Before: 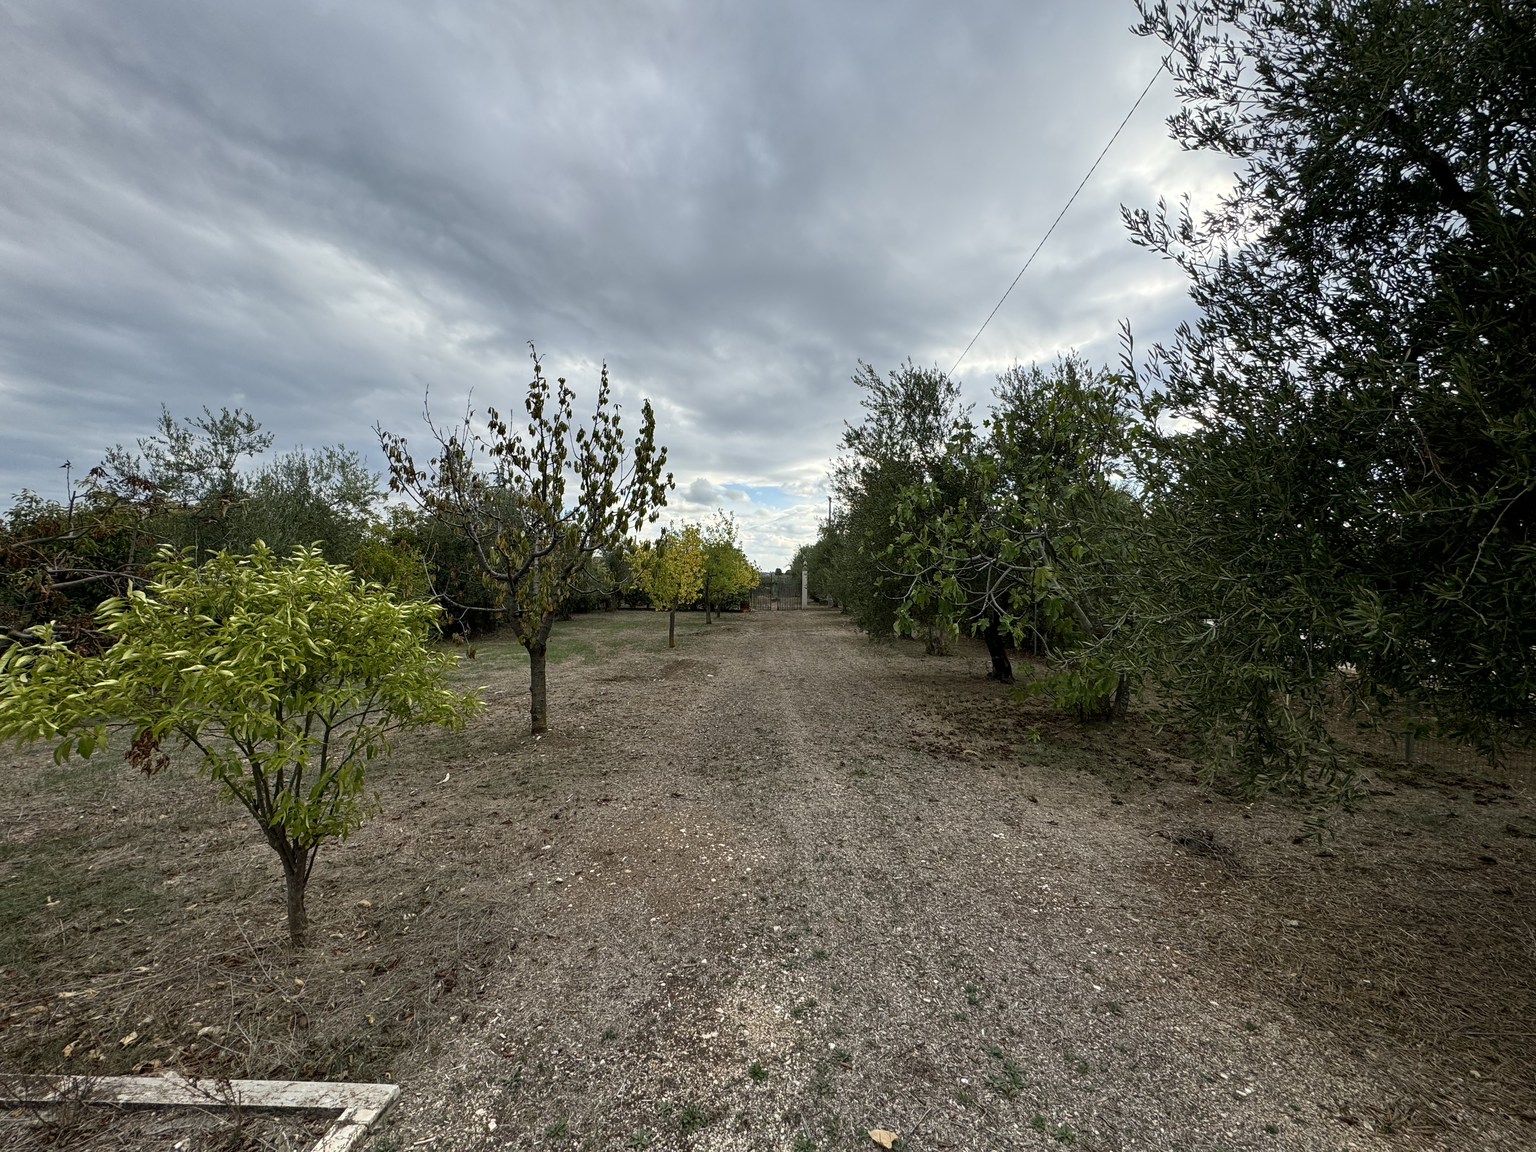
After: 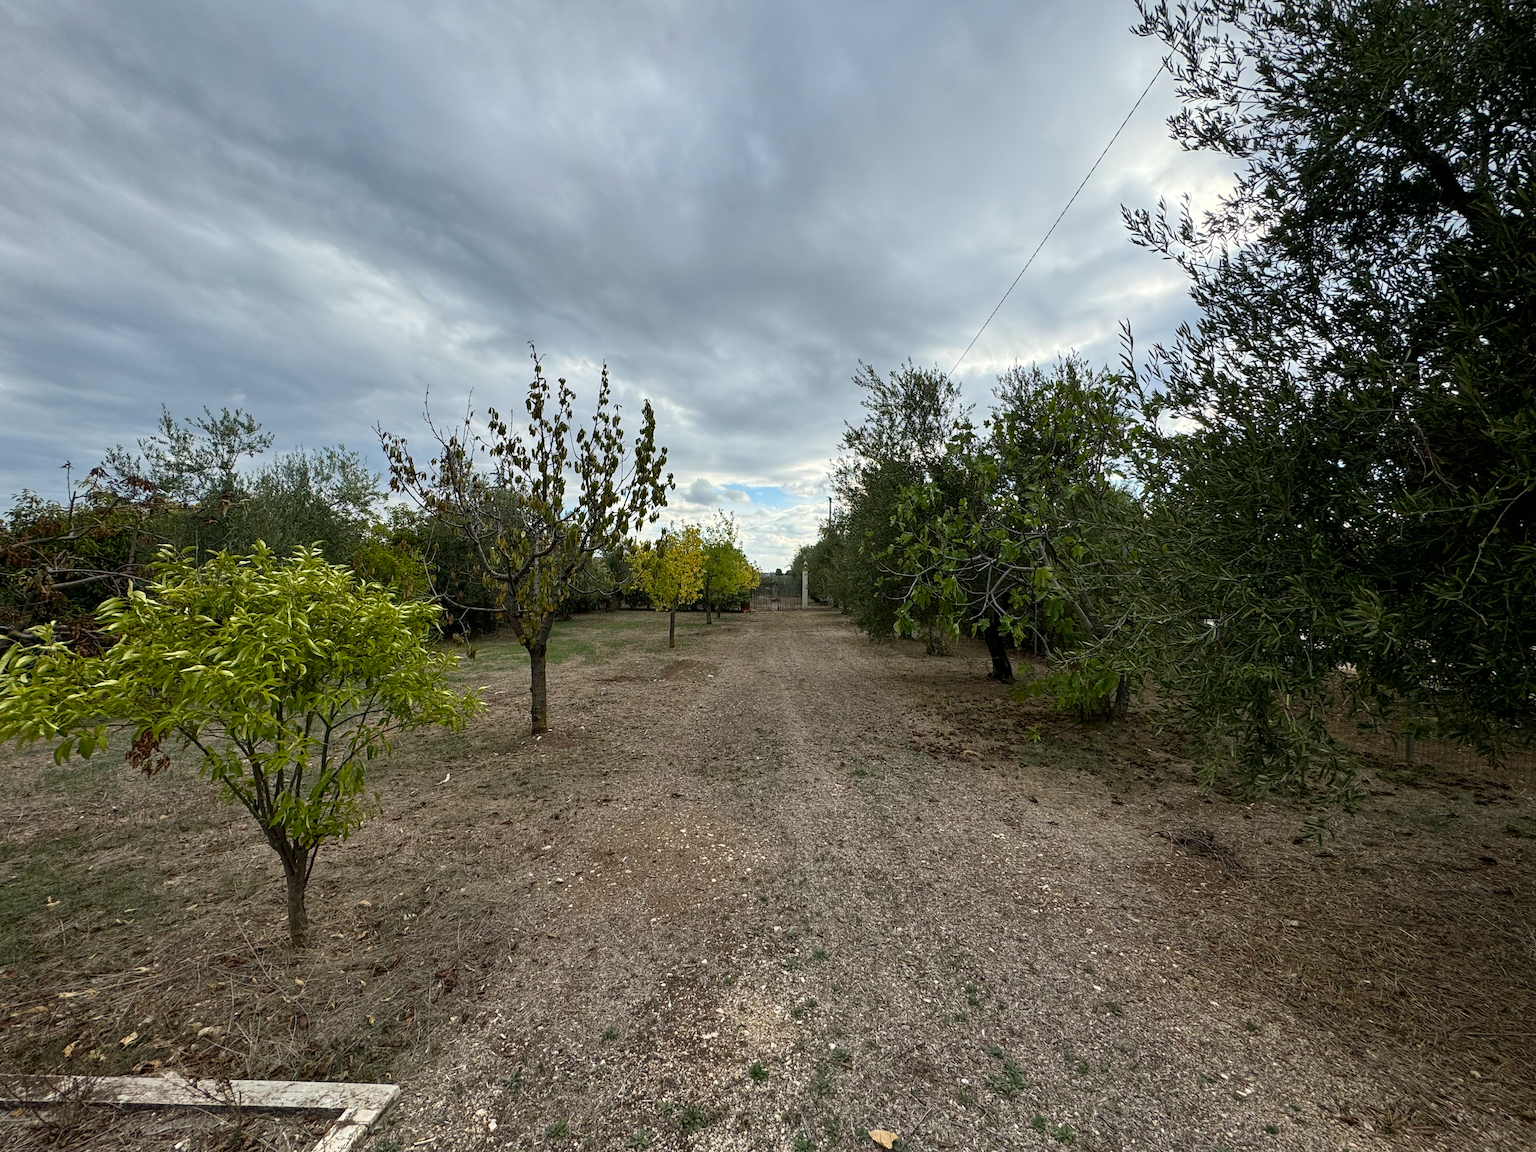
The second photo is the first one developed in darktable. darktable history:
color balance rgb: power › hue 328.46°, perceptual saturation grading › global saturation 0.705%, global vibrance 20%
